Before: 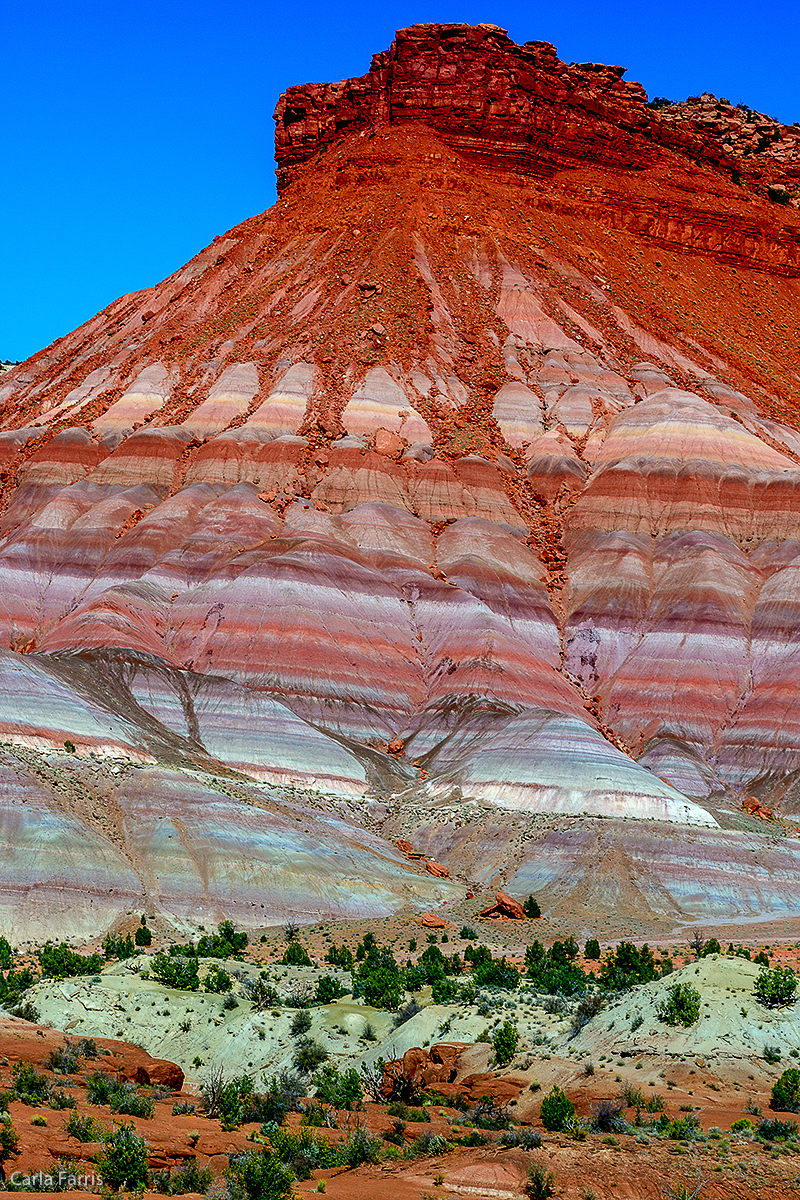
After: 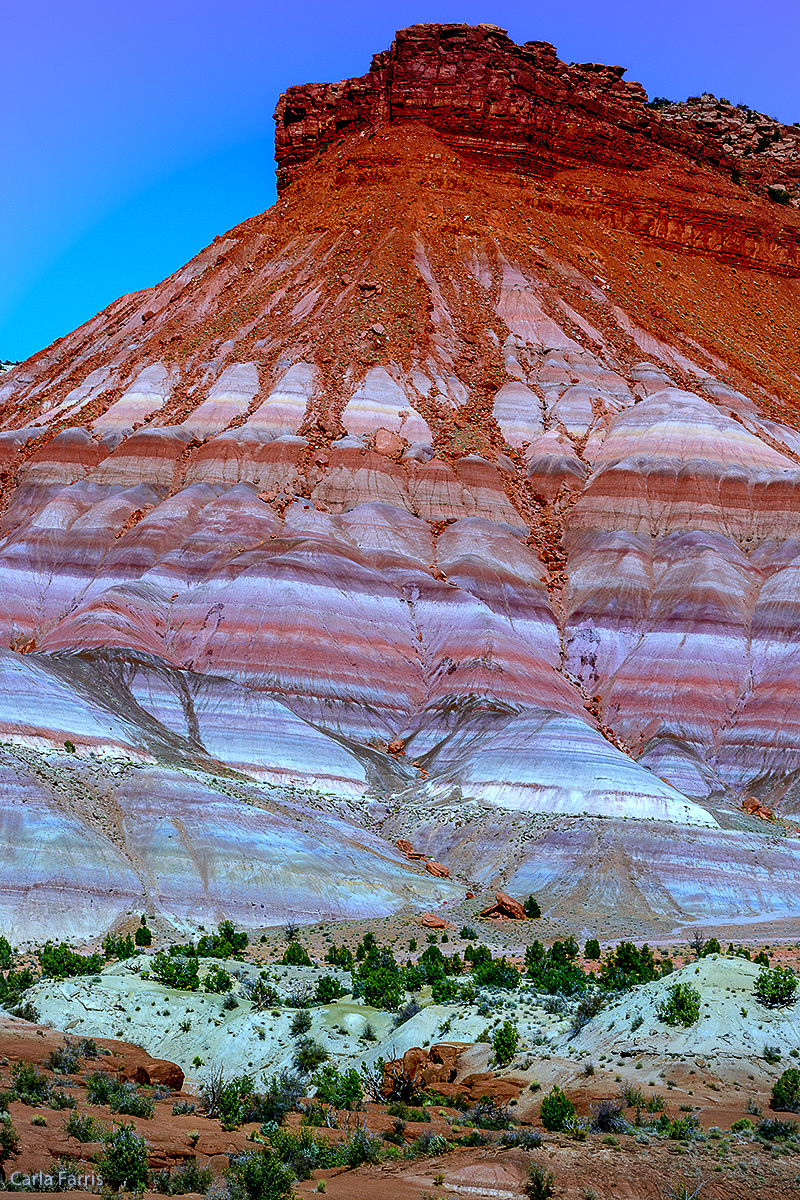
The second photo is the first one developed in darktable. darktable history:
vignetting: fall-off radius 60.92%
exposure: exposure 0.15 EV, compensate highlight preservation false
white balance: red 0.871, blue 1.249
